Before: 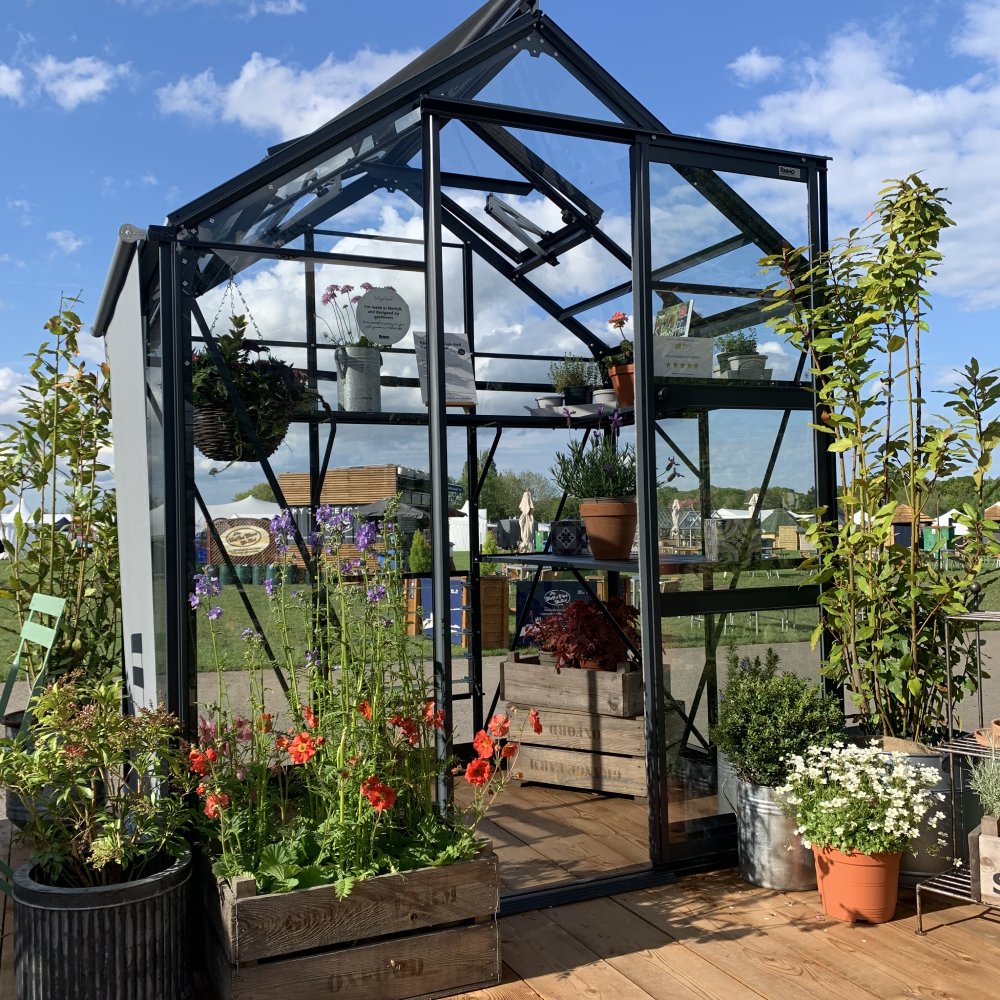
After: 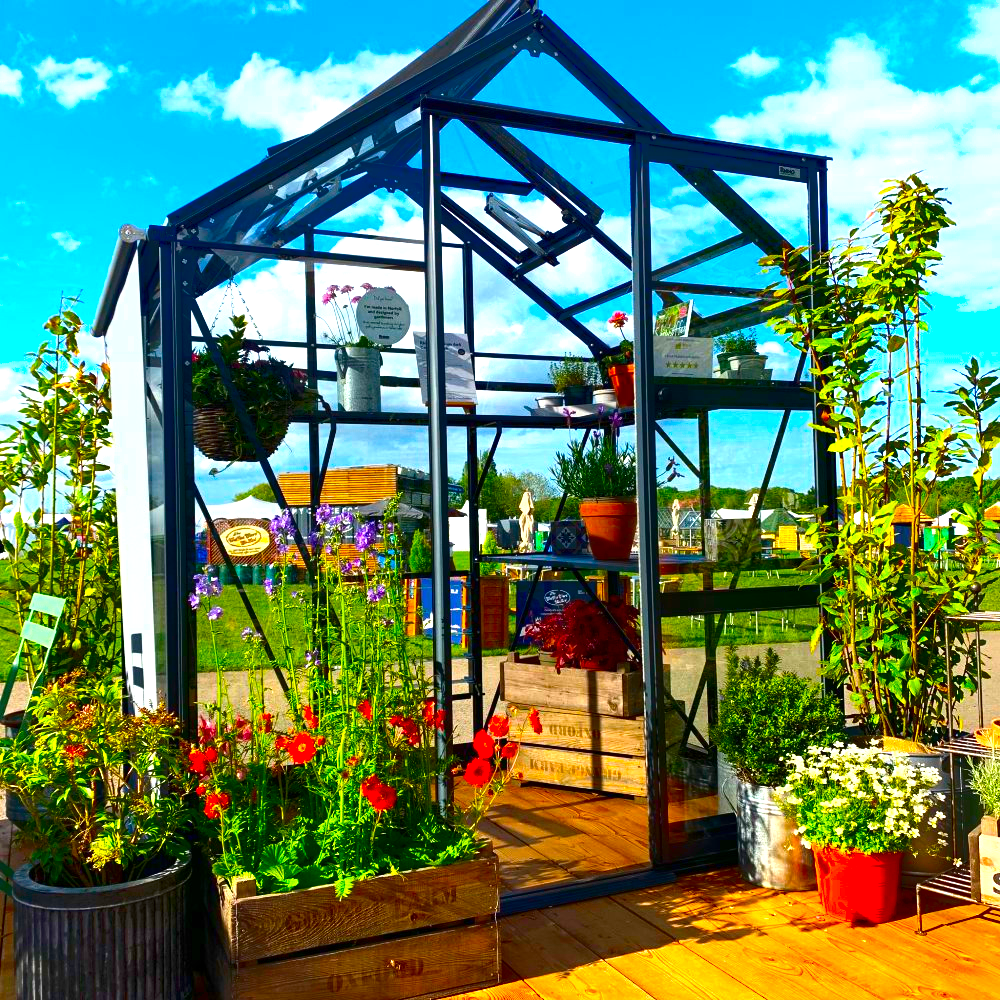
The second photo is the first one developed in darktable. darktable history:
contrast brightness saturation: contrast 0.12, brightness -0.12, saturation 0.2
shadows and highlights: shadows 62.66, white point adjustment 0.37, highlights -34.44, compress 83.82%
color balance: input saturation 134.34%, contrast -10.04%, contrast fulcrum 19.67%, output saturation 133.51%
levels: levels [0, 0.352, 0.703]
